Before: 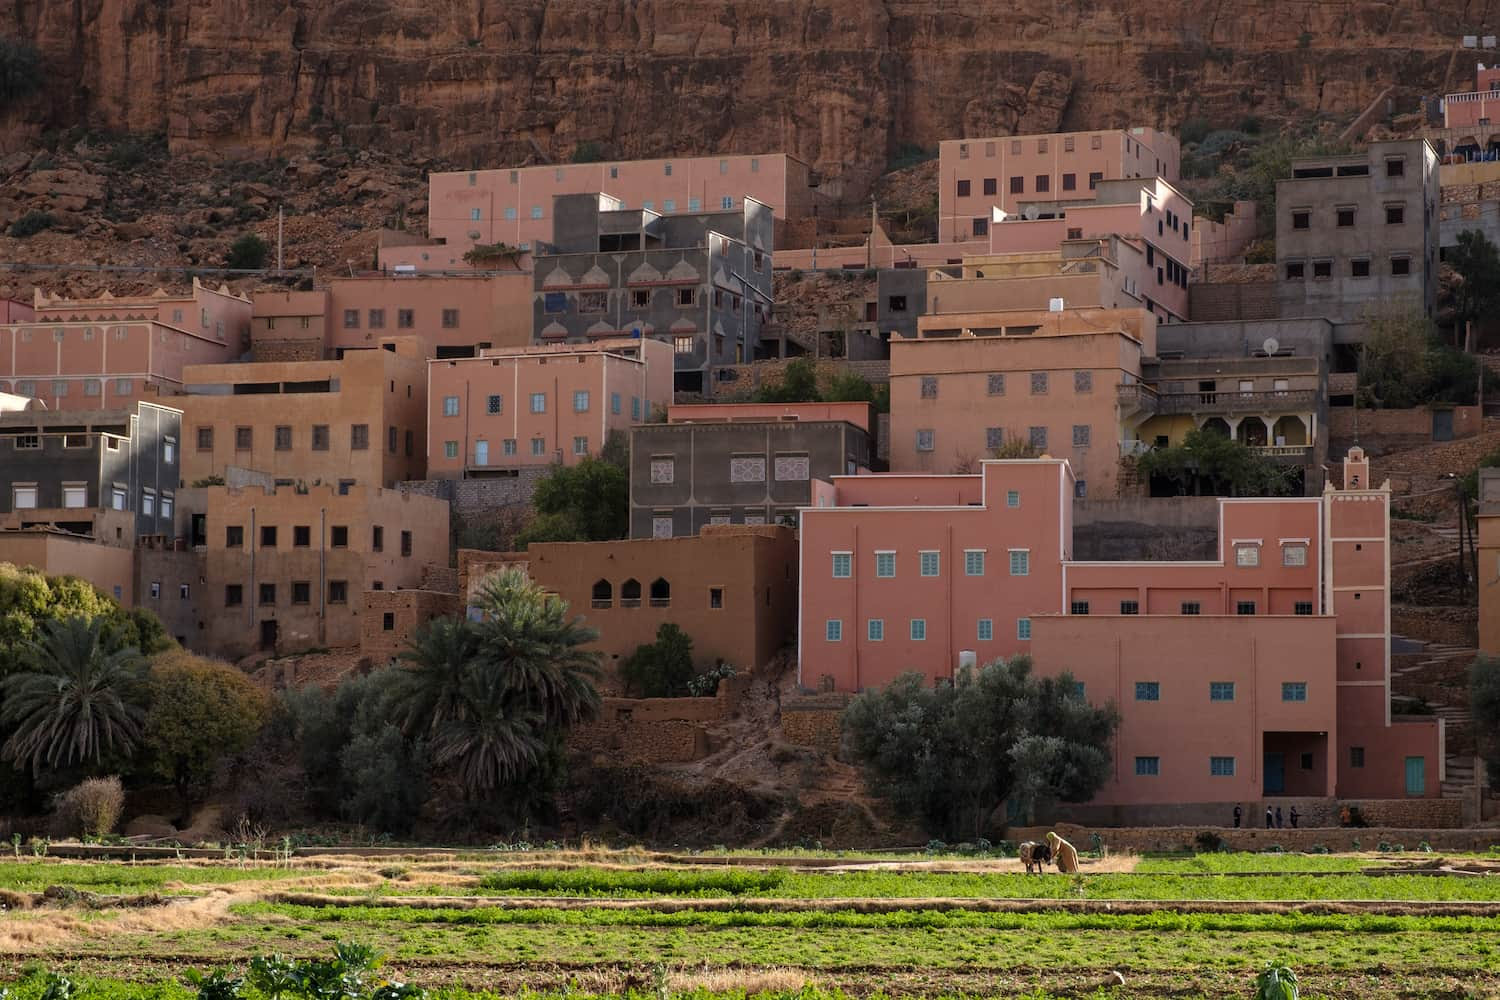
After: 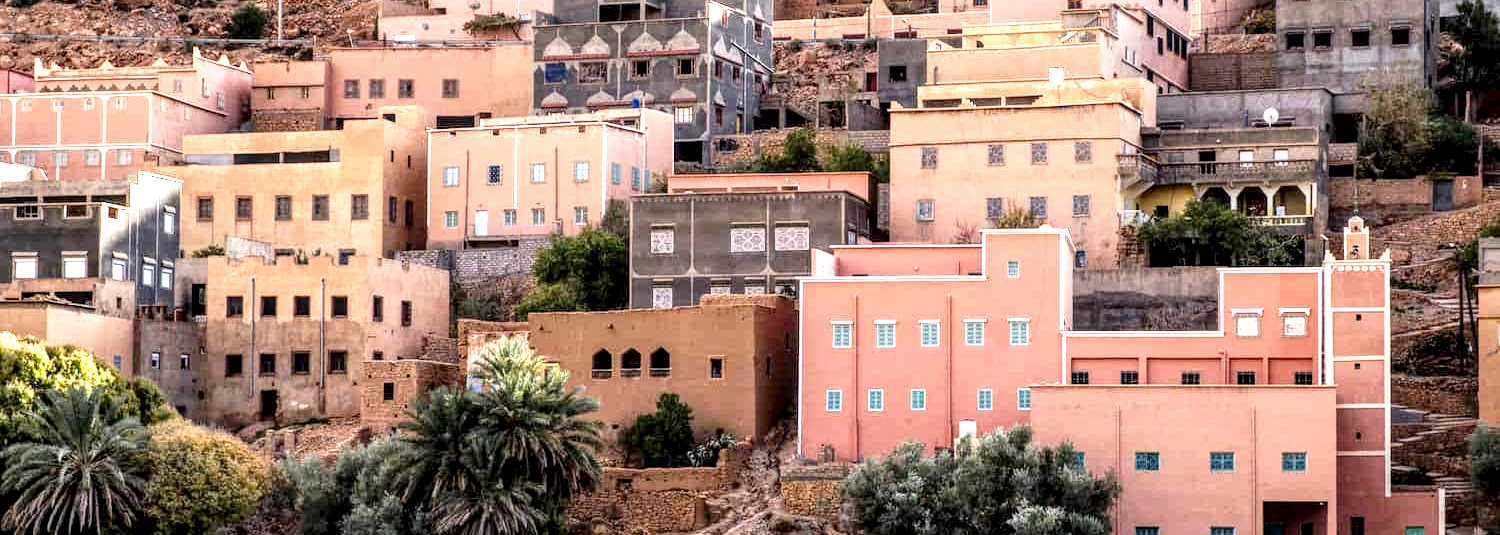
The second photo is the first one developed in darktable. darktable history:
crop and rotate: top 23.043%, bottom 23.437%
exposure: black level correction 0, exposure 0.7 EV, compensate exposure bias true, compensate highlight preservation false
base curve: curves: ch0 [(0, 0) (0.012, 0.01) (0.073, 0.168) (0.31, 0.711) (0.645, 0.957) (1, 1)], preserve colors none
local contrast: highlights 79%, shadows 56%, detail 175%, midtone range 0.428
